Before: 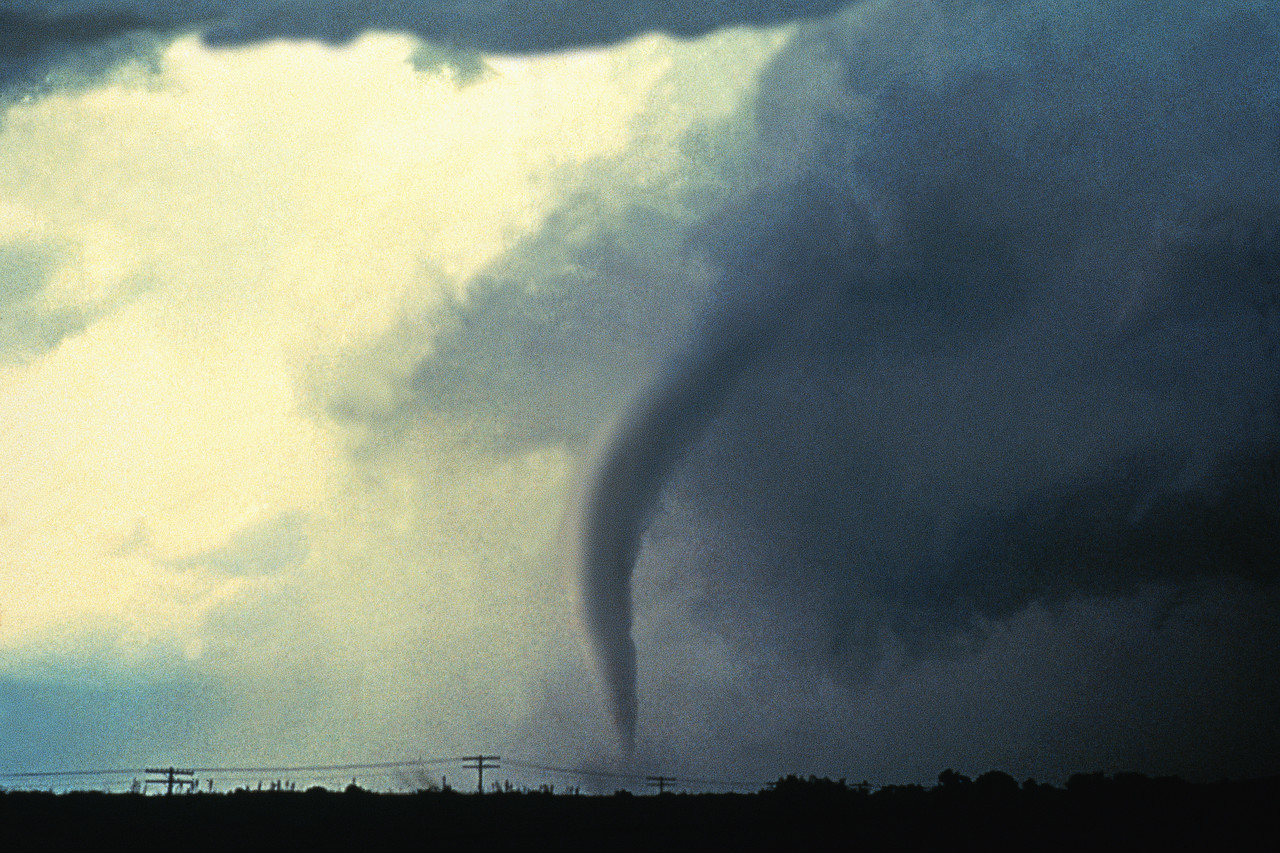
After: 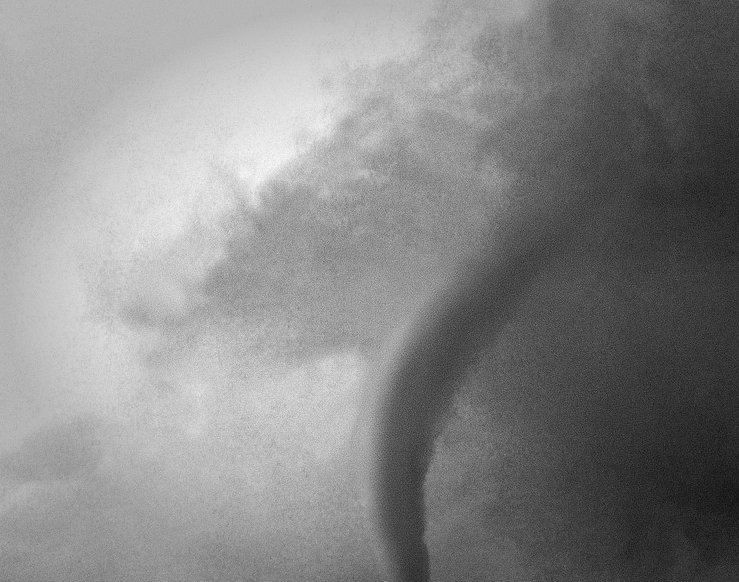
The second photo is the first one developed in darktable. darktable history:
crop: left 16.202%, top 11.208%, right 26.045%, bottom 20.557%
vignetting: fall-off start 48.41%, automatic ratio true, width/height ratio 1.29, unbound false
local contrast: on, module defaults
monochrome: a -35.87, b 49.73, size 1.7
